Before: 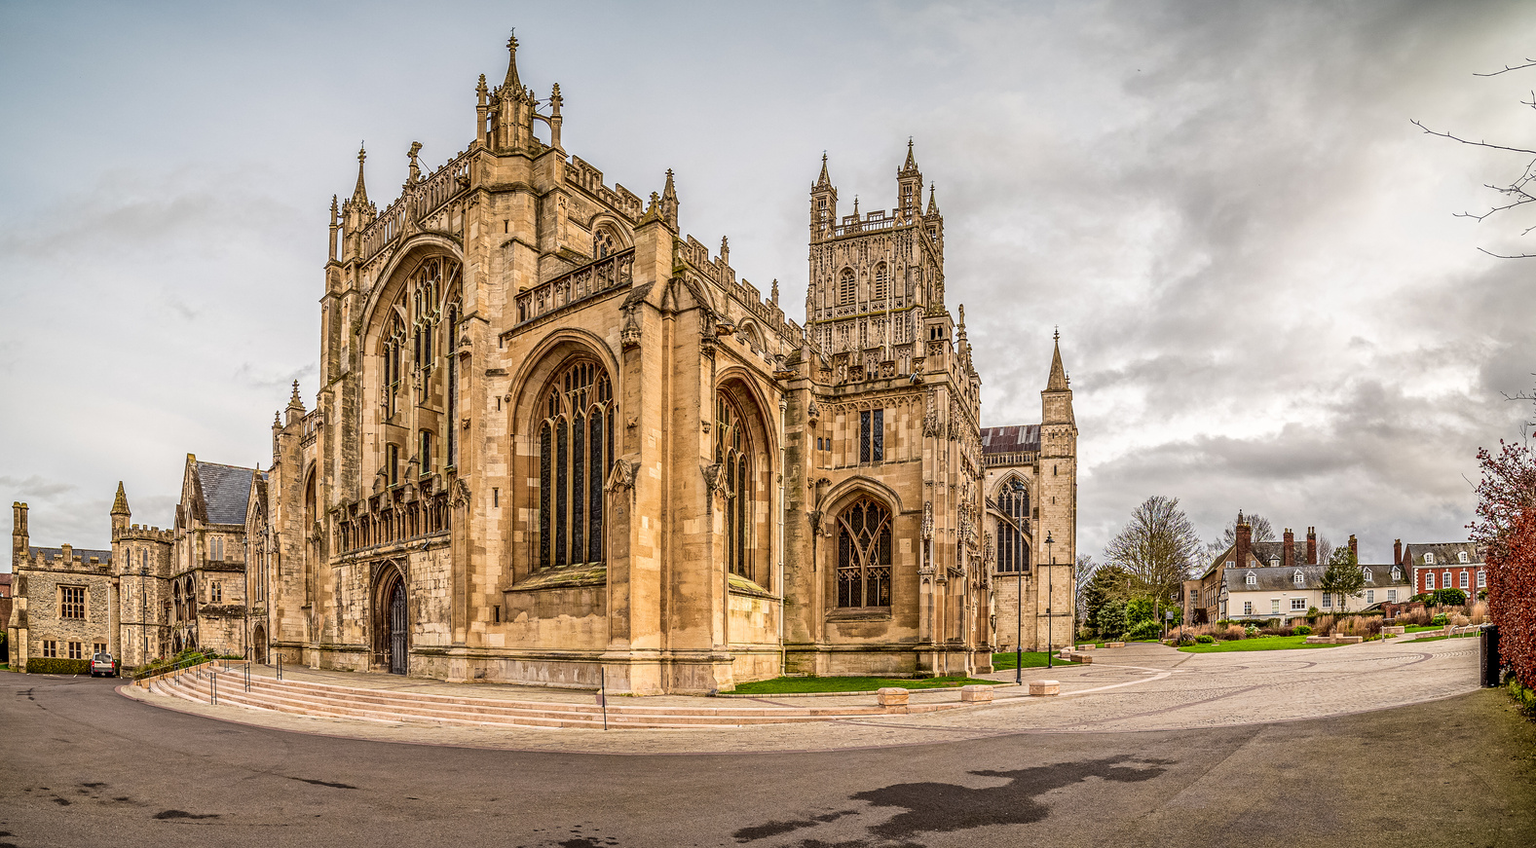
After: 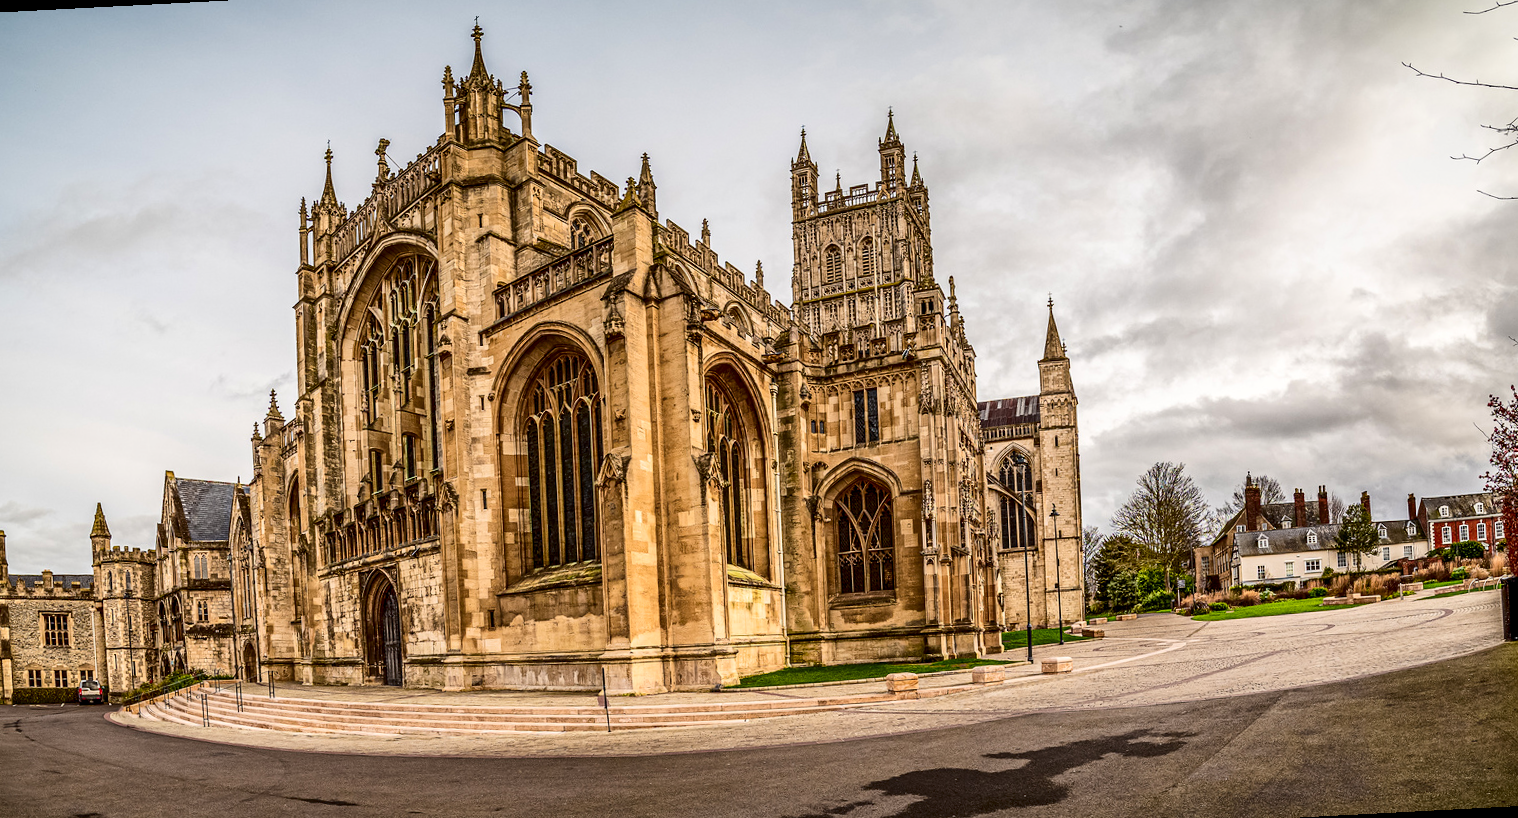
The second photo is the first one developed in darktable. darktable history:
contrast brightness saturation: contrast 0.2, brightness -0.11, saturation 0.1
rotate and perspective: rotation -3°, crop left 0.031, crop right 0.968, crop top 0.07, crop bottom 0.93
